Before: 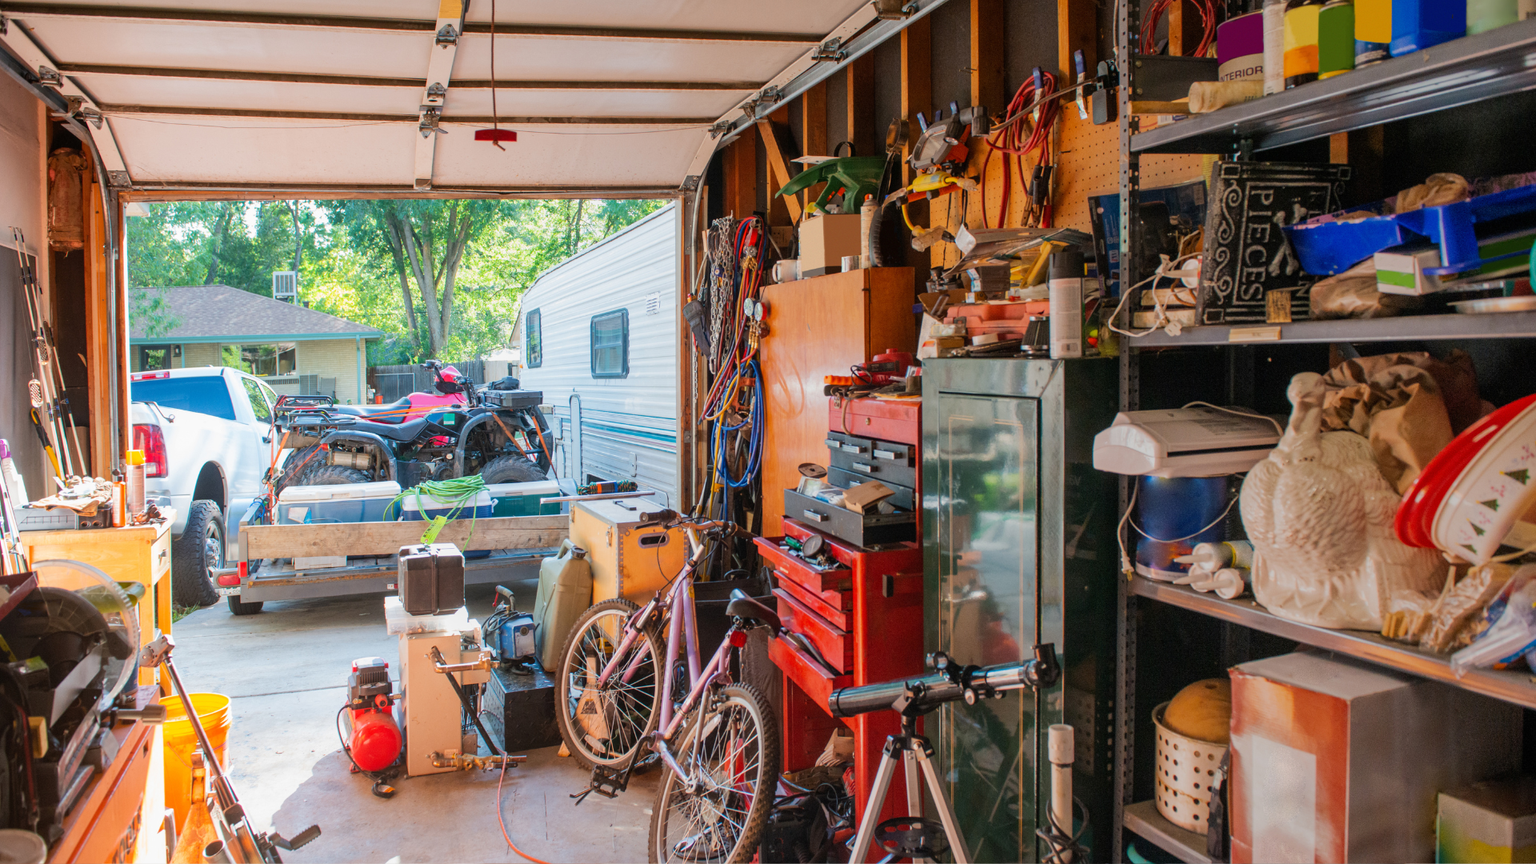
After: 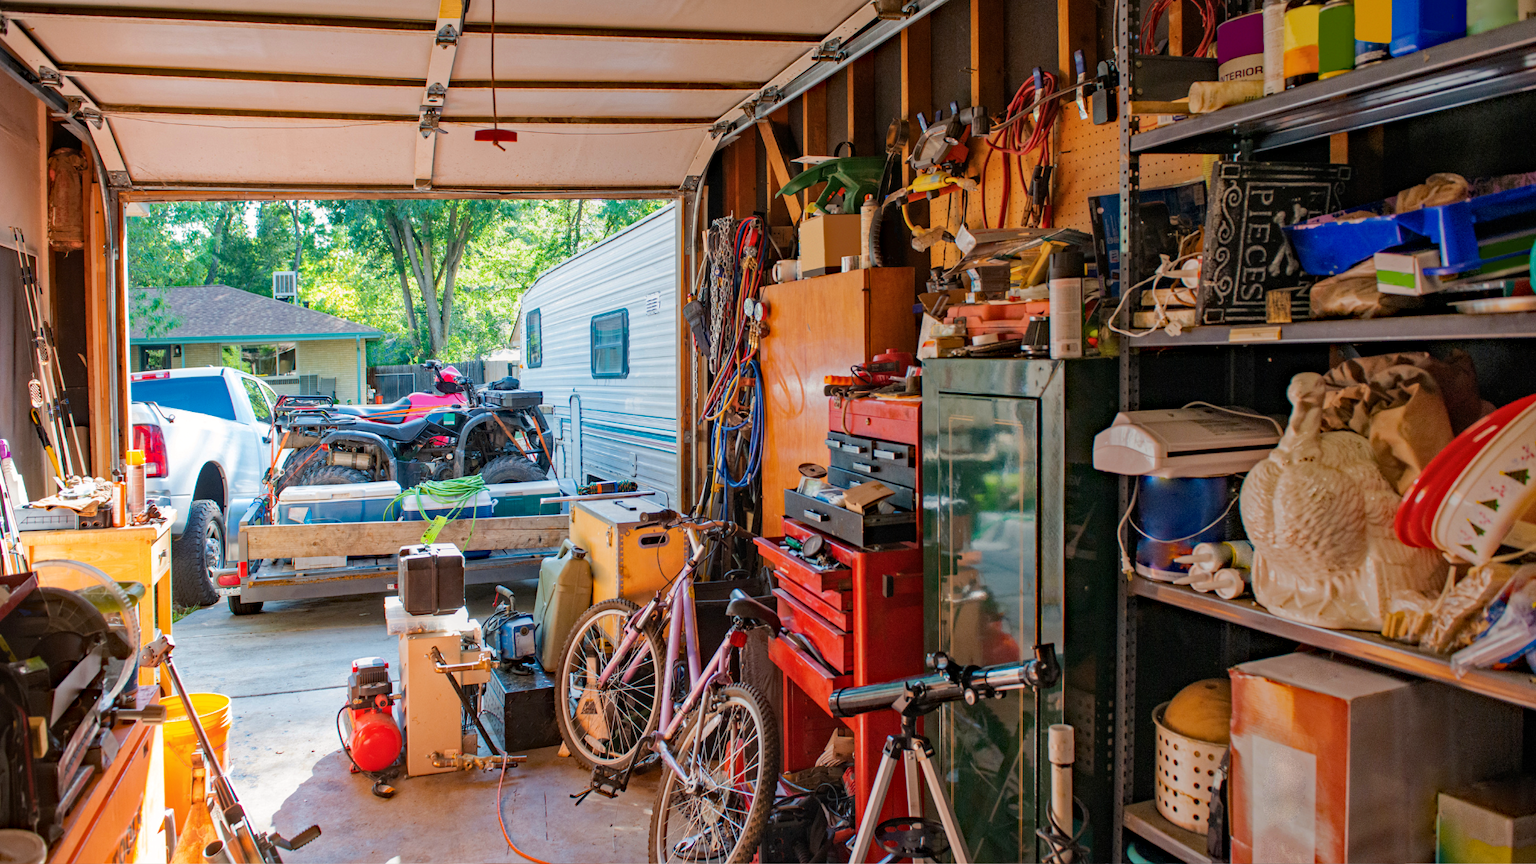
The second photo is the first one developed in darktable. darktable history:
haze removal: strength 0.5, distance 0.43, compatibility mode true, adaptive false
color balance rgb: linear chroma grading › shadows -3%, linear chroma grading › highlights -4%
